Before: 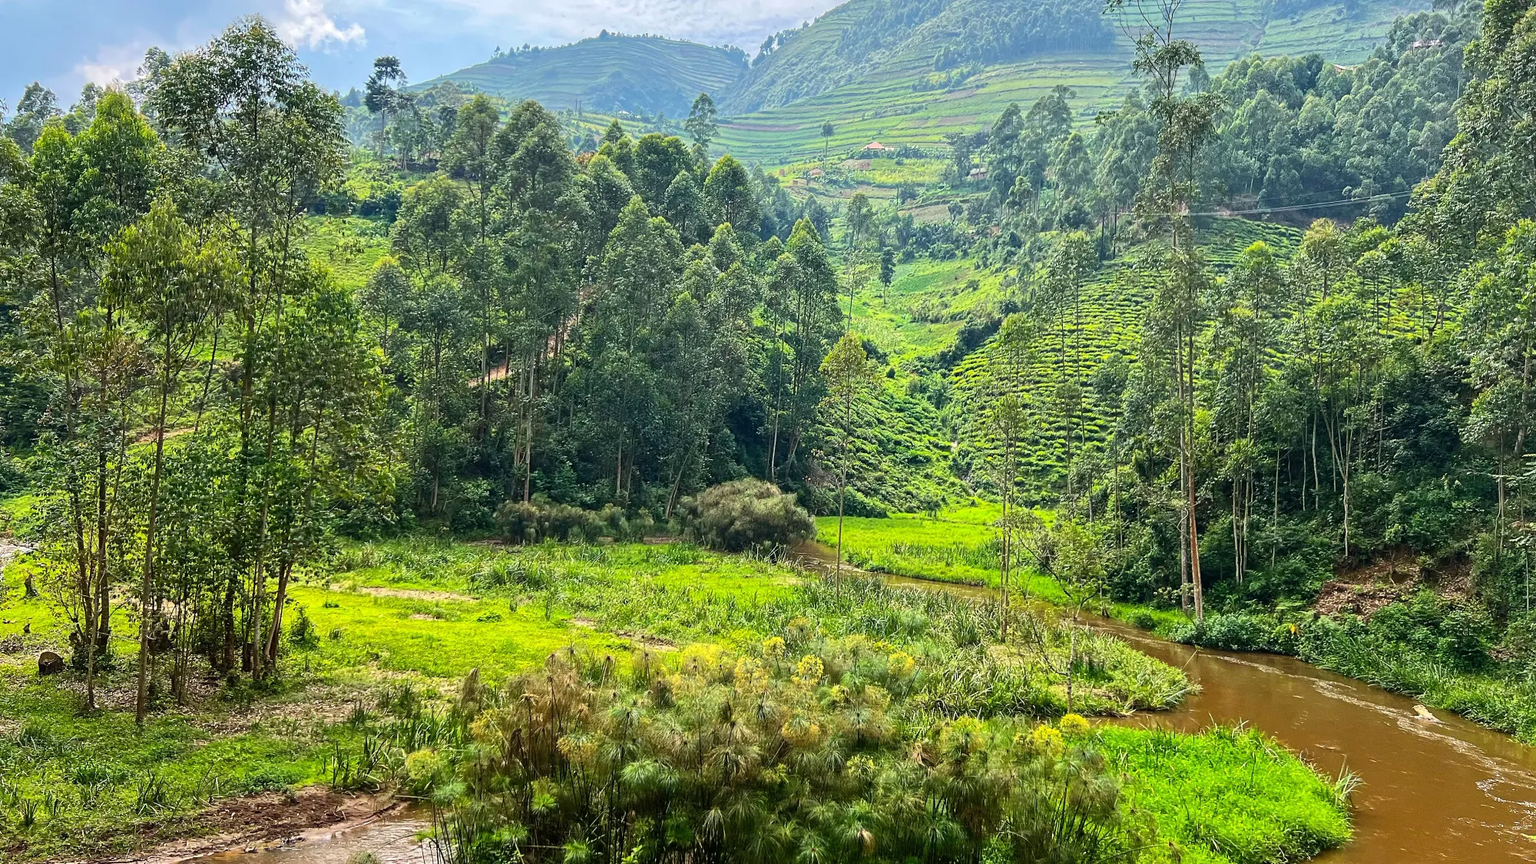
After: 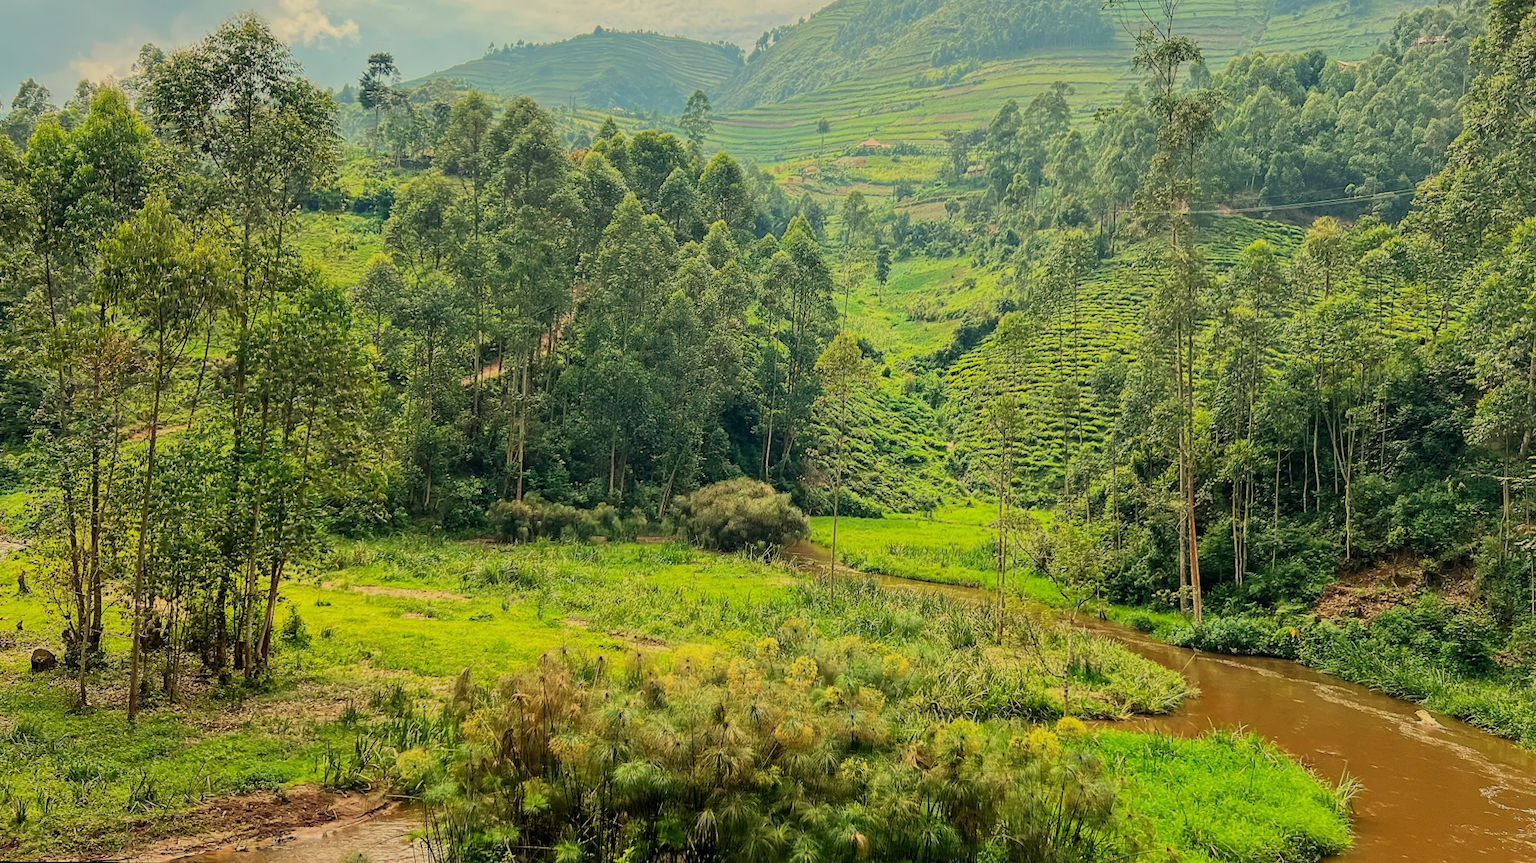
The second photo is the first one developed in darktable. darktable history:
rotate and perspective: rotation 0.192°, lens shift (horizontal) -0.015, crop left 0.005, crop right 0.996, crop top 0.006, crop bottom 0.99
filmic rgb: middle gray luminance 18.42%, black relative exposure -10.5 EV, white relative exposure 3.4 EV, threshold 6 EV, target black luminance 0%, hardness 6.03, latitude 99%, contrast 0.847, shadows ↔ highlights balance 0.505%, add noise in highlights 0, preserve chrominance max RGB, color science v3 (2019), use custom middle-gray values true, iterations of high-quality reconstruction 0, contrast in highlights soft, enable highlight reconstruction true
white balance: red 1.08, blue 0.791
